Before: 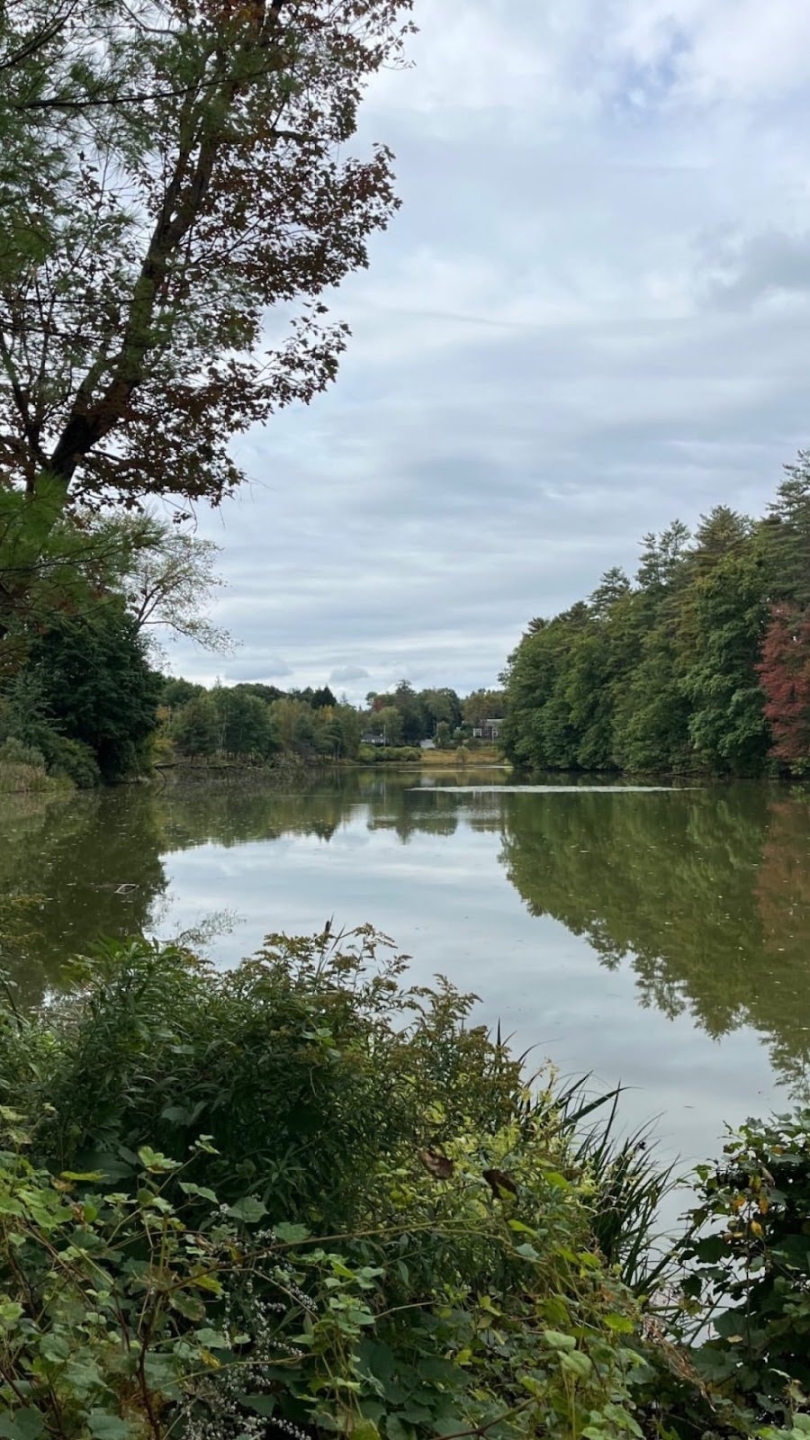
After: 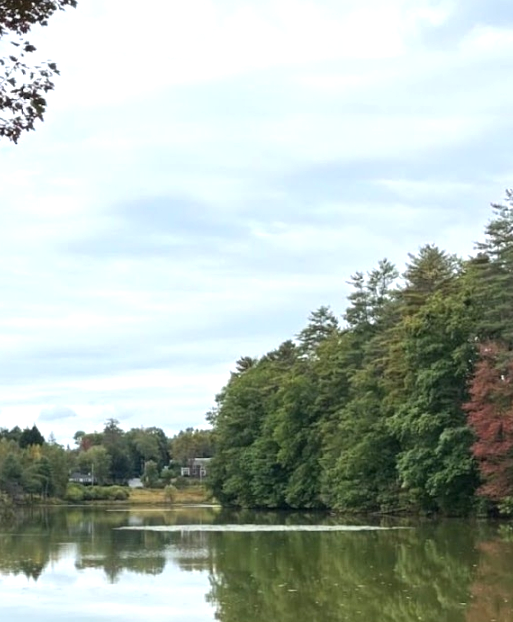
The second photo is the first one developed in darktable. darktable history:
crop: left 36.057%, top 18.185%, right 0.494%, bottom 38.575%
exposure: exposure 0.663 EV, compensate exposure bias true, compensate highlight preservation false
